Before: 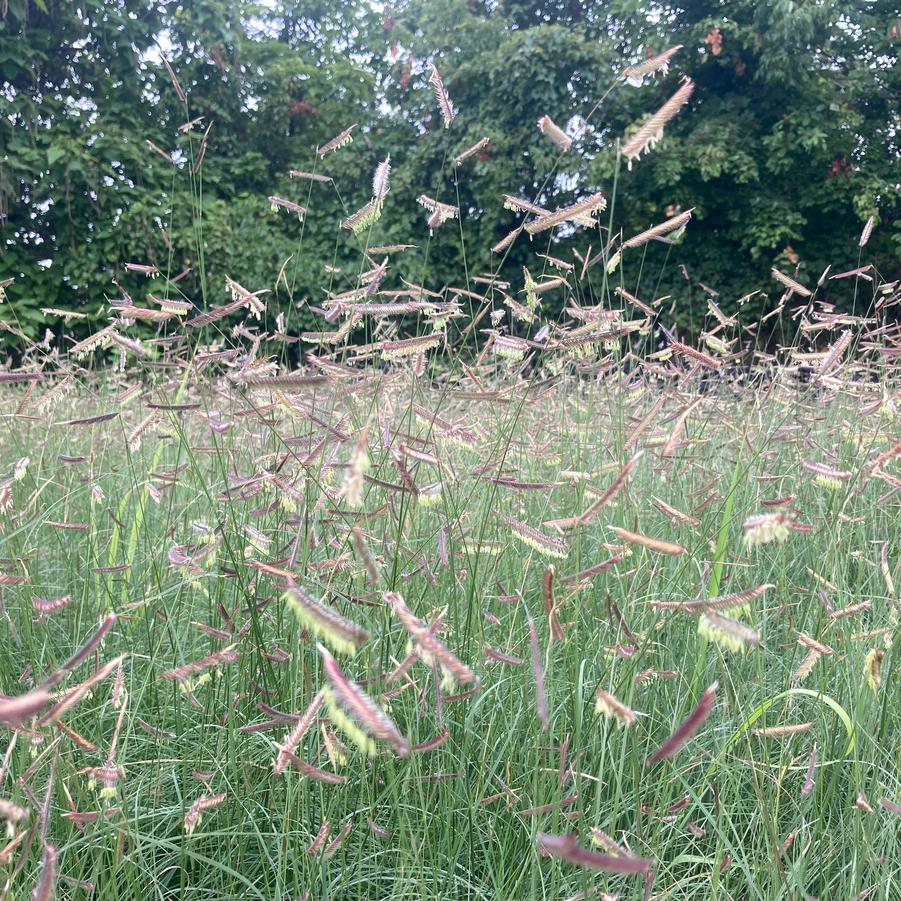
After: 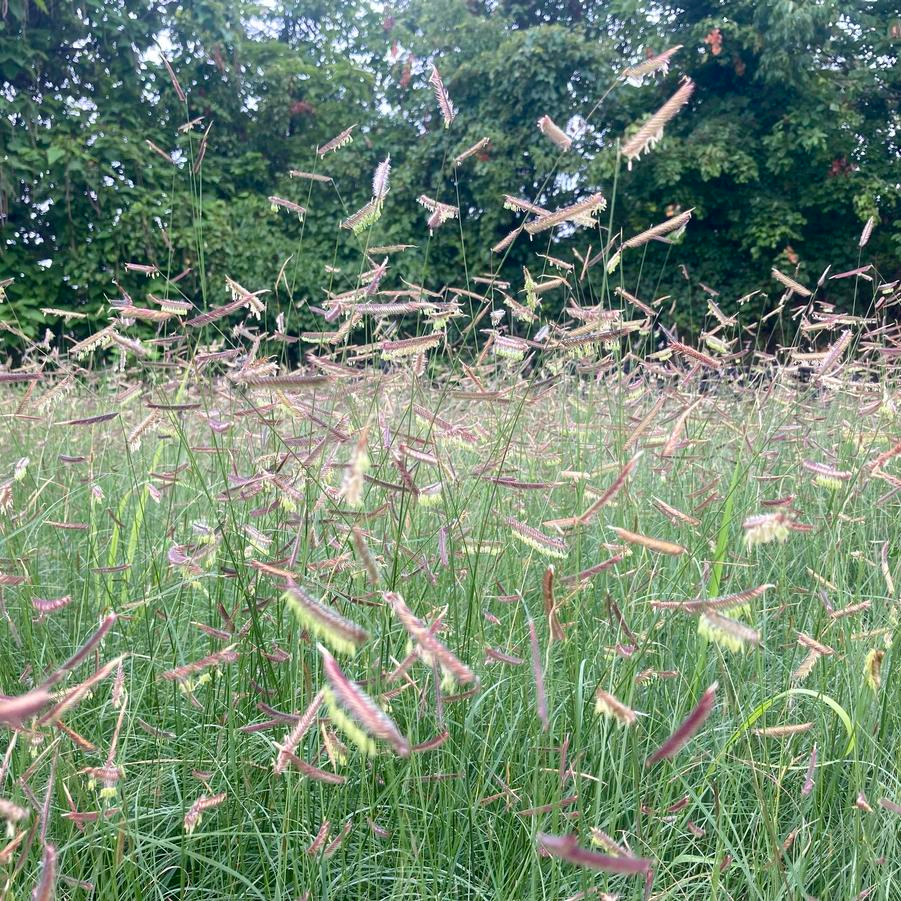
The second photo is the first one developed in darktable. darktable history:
color balance rgb: linear chroma grading › shadows -8%, linear chroma grading › global chroma 10%, perceptual saturation grading › global saturation 2%, perceptual saturation grading › highlights -2%, perceptual saturation grading › mid-tones 4%, perceptual saturation grading › shadows 8%, perceptual brilliance grading › global brilliance 2%, perceptual brilliance grading › highlights -4%, global vibrance 16%, saturation formula JzAzBz (2021)
levels: levels [0, 0.492, 0.984]
